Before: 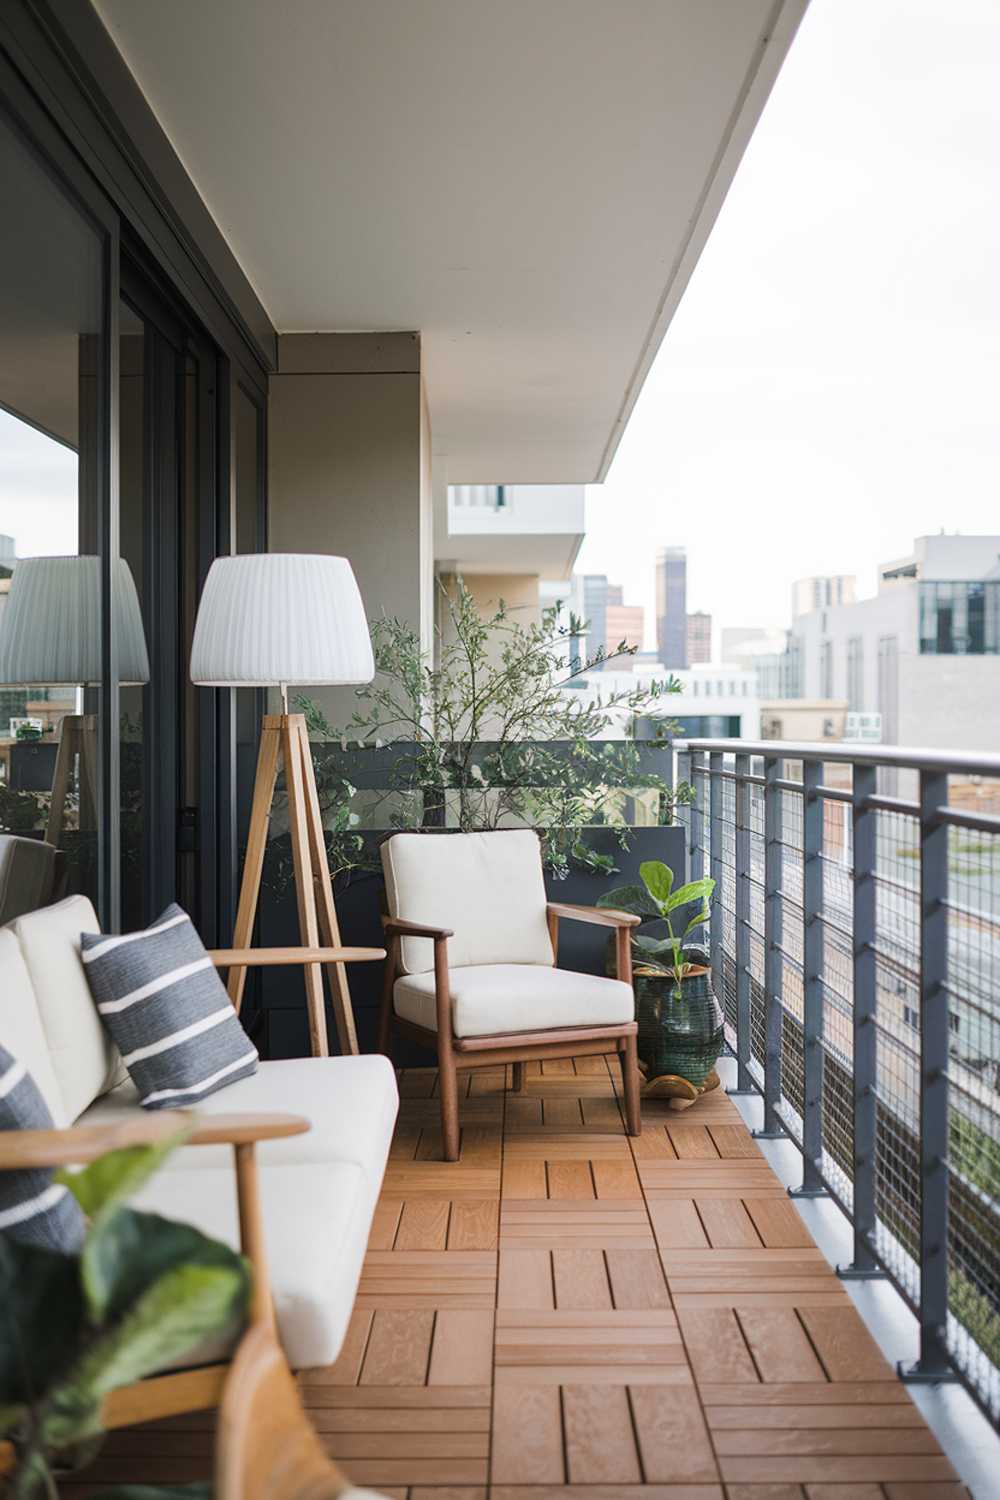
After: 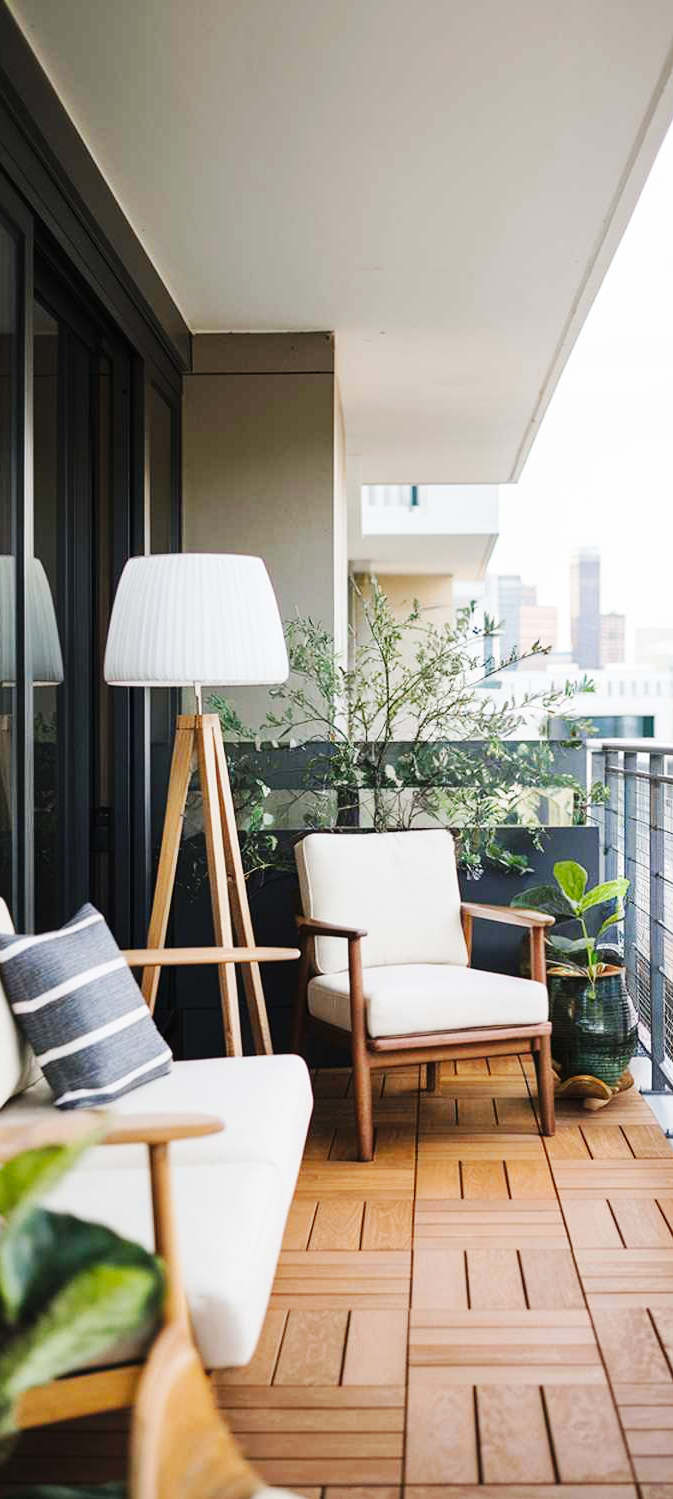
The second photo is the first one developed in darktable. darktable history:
crop and rotate: left 8.679%, right 24.012%
base curve: curves: ch0 [(0, 0) (0.032, 0.025) (0.121, 0.166) (0.206, 0.329) (0.605, 0.79) (1, 1)], preserve colors none
